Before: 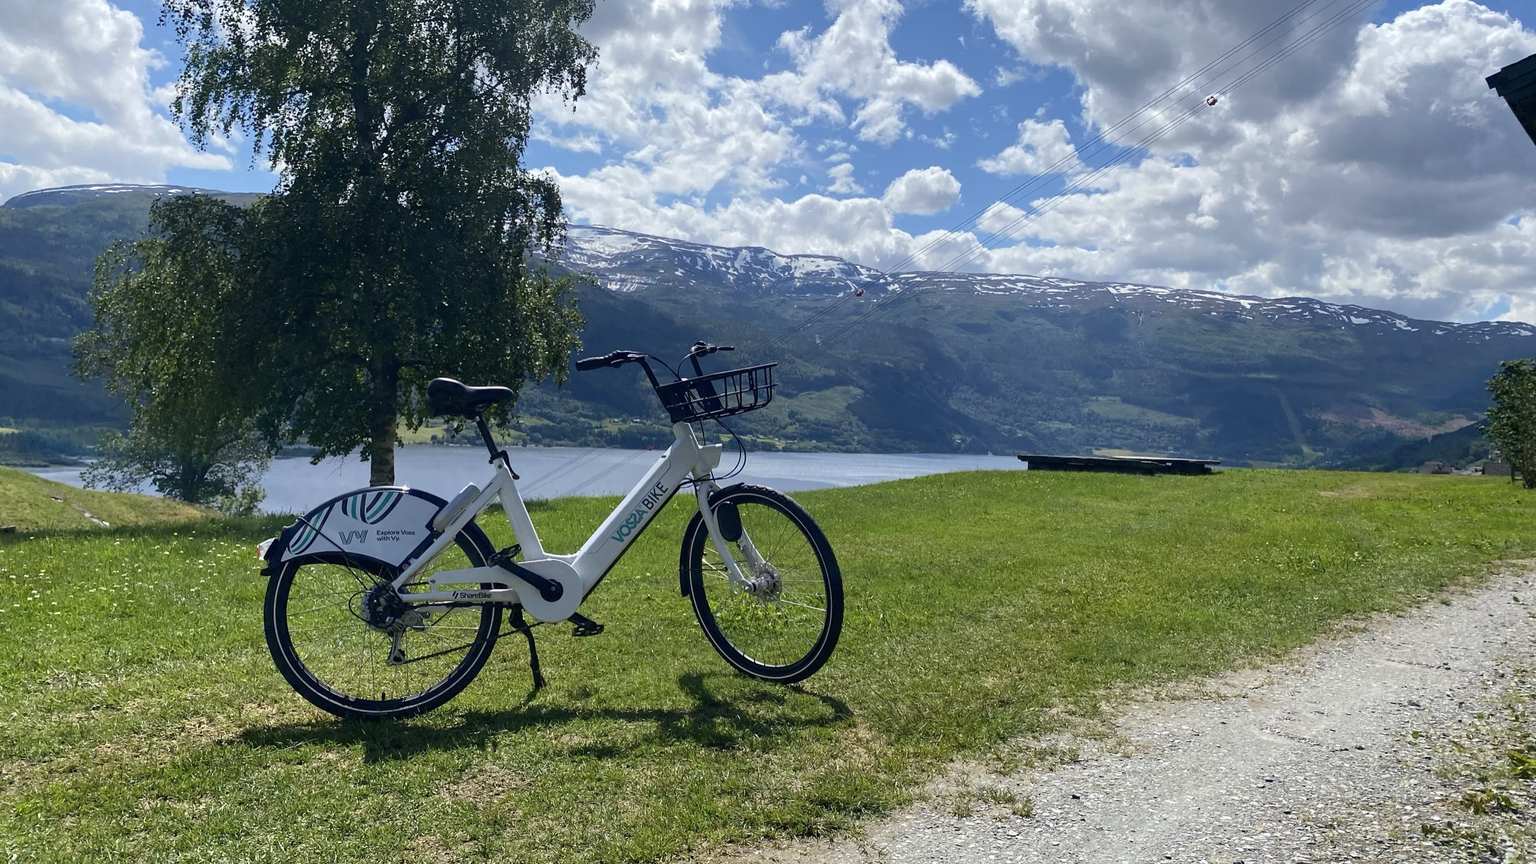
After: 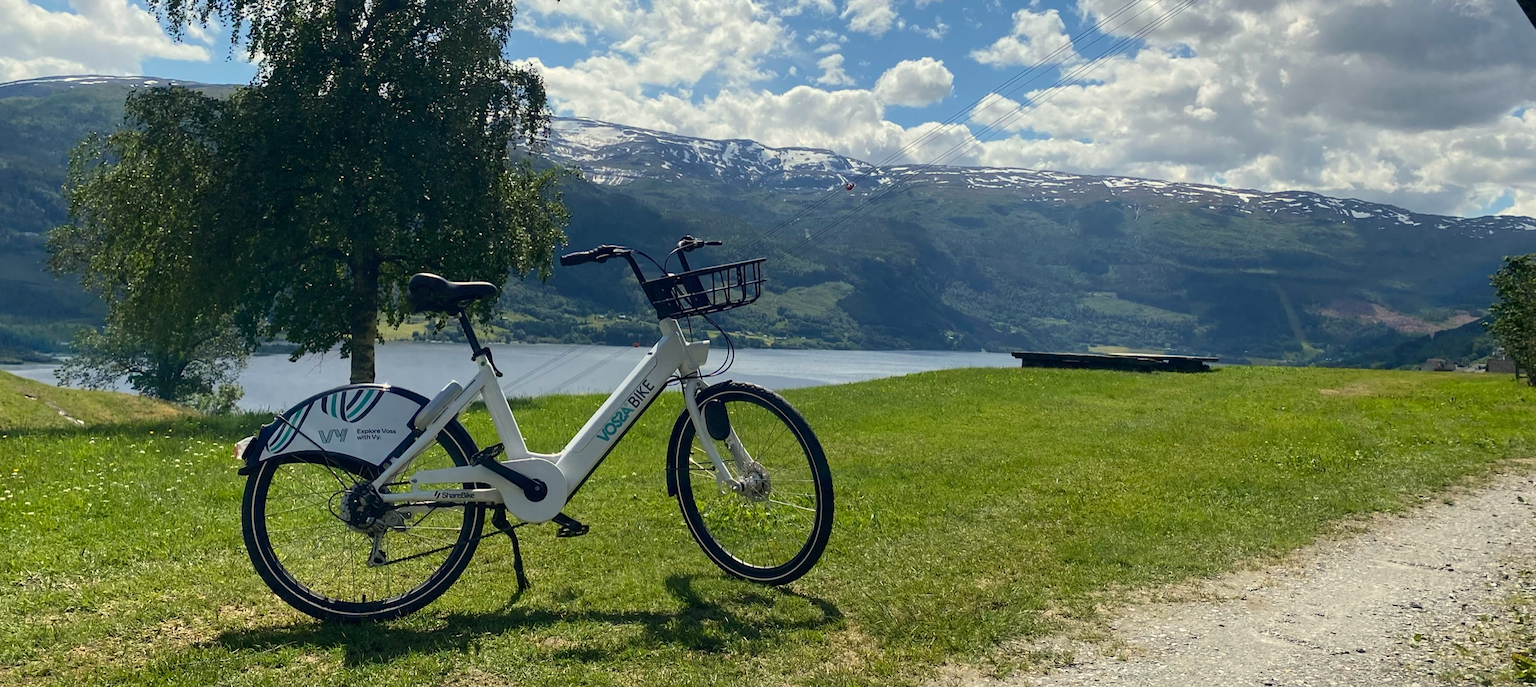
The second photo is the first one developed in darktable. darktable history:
crop and rotate: left 1.814%, top 12.818%, right 0.25%, bottom 9.225%
white balance: red 1.029, blue 0.92
